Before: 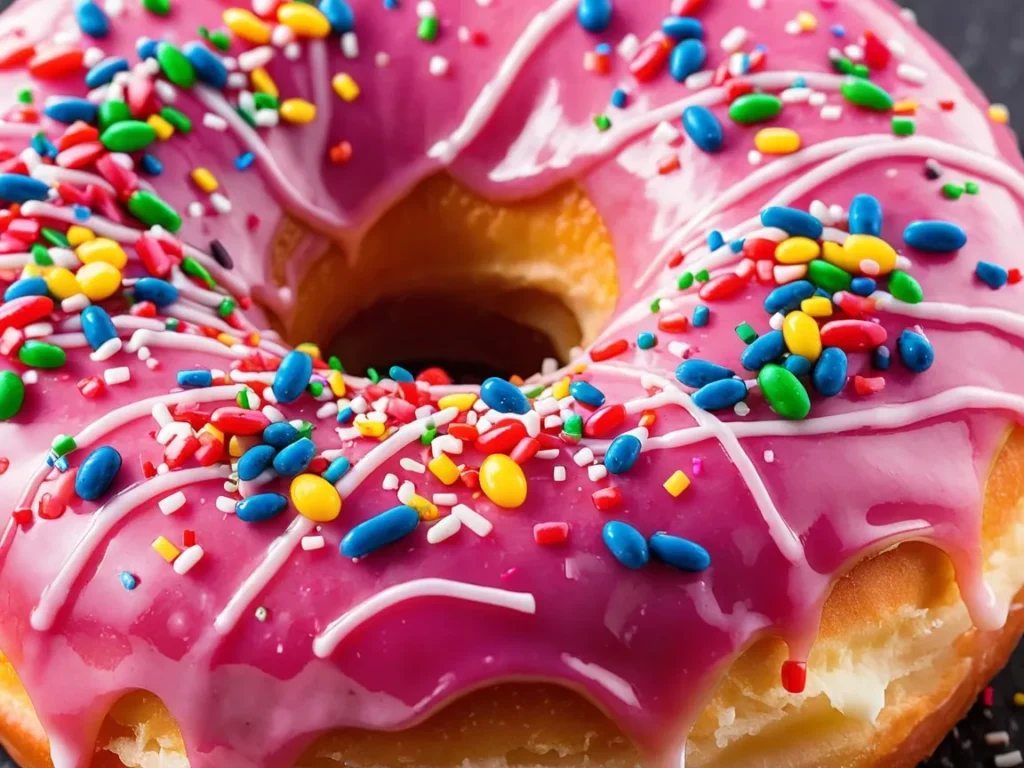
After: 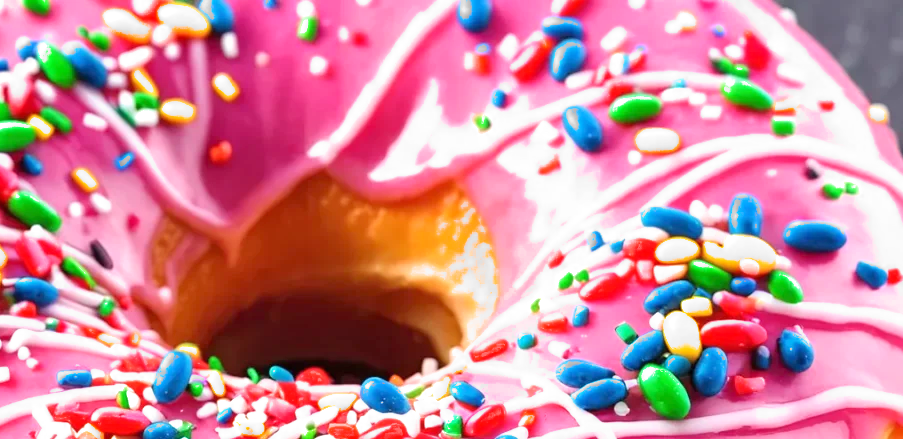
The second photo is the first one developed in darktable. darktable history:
exposure: black level correction 0, exposure 1.125 EV, compensate exposure bias true, compensate highlight preservation false
crop and rotate: left 11.812%, bottom 42.776%
filmic rgb: black relative exposure -15 EV, white relative exposure 3 EV, threshold 6 EV, target black luminance 0%, hardness 9.27, latitude 99%, contrast 0.912, shadows ↔ highlights balance 0.505%, add noise in highlights 0, color science v3 (2019), use custom middle-gray values true, iterations of high-quality reconstruction 0, contrast in highlights soft, enable highlight reconstruction true
